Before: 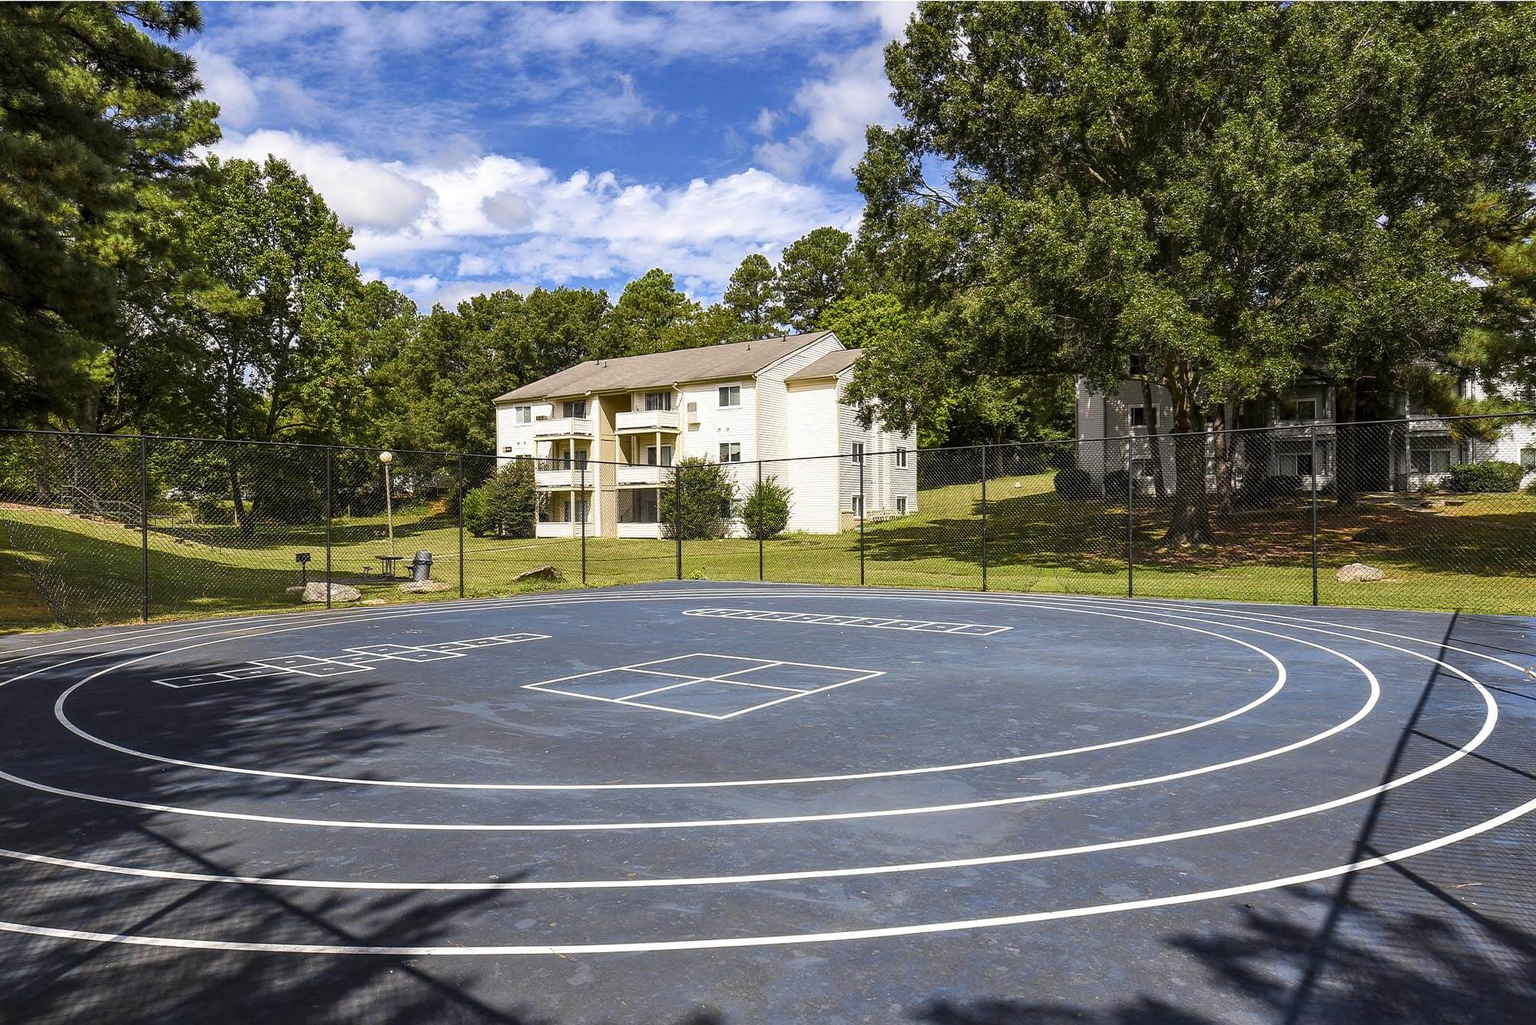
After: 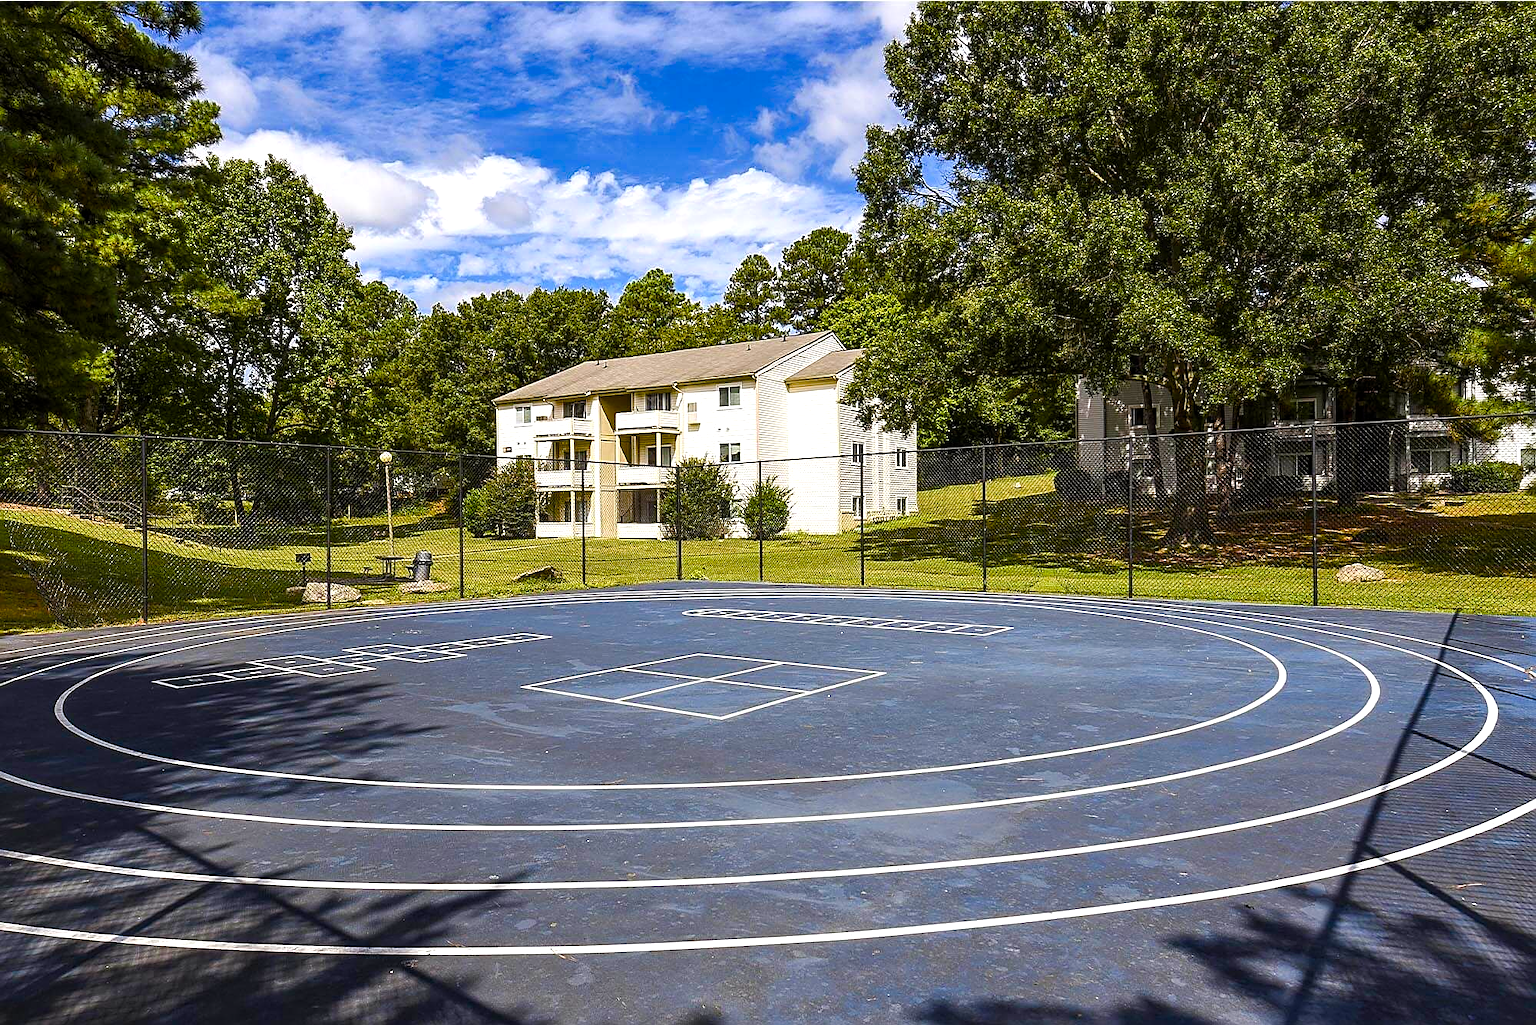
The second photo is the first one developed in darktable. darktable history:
exposure: compensate exposure bias true, compensate highlight preservation false
sharpen: on, module defaults
color balance rgb: perceptual saturation grading › global saturation 26.894%, perceptual saturation grading › highlights -27.812%, perceptual saturation grading › mid-tones 15.553%, perceptual saturation grading › shadows 32.822%, global vibrance 30.294%, contrast 10.222%
